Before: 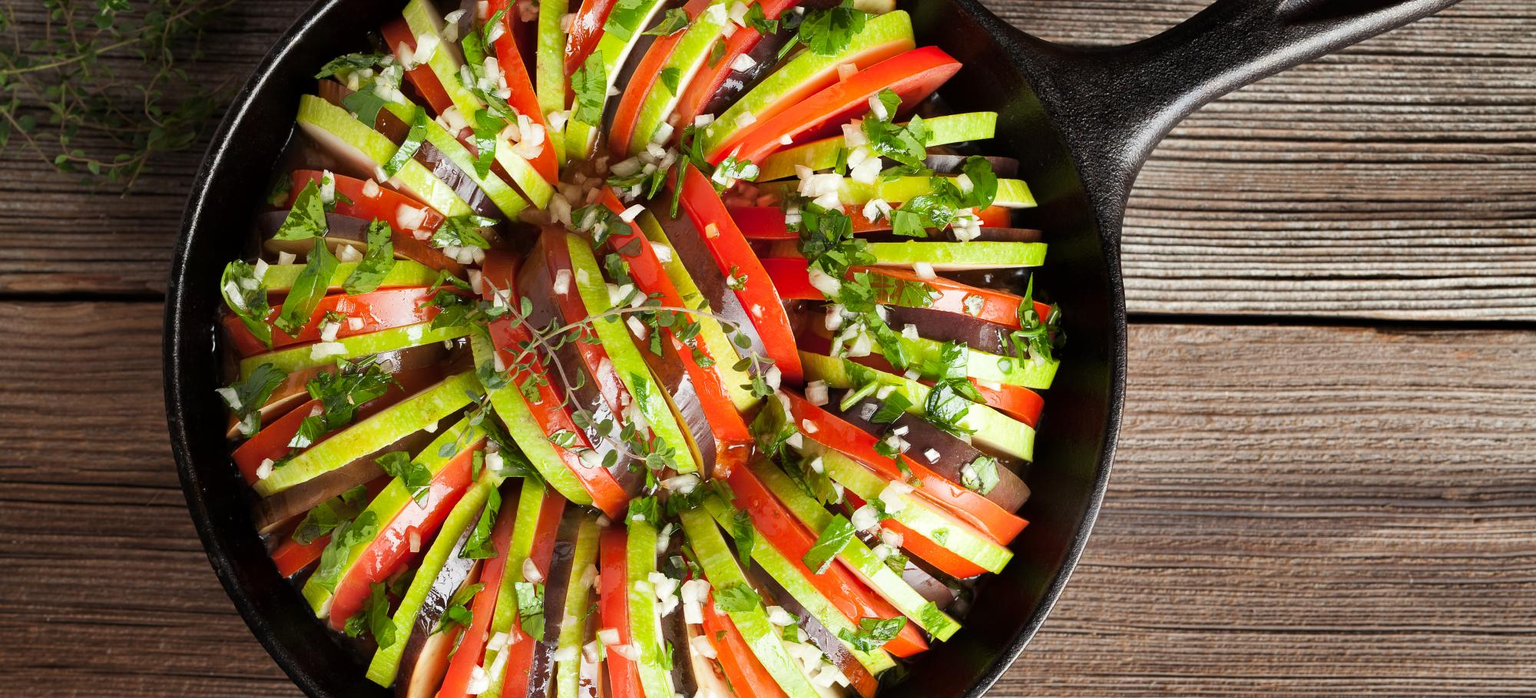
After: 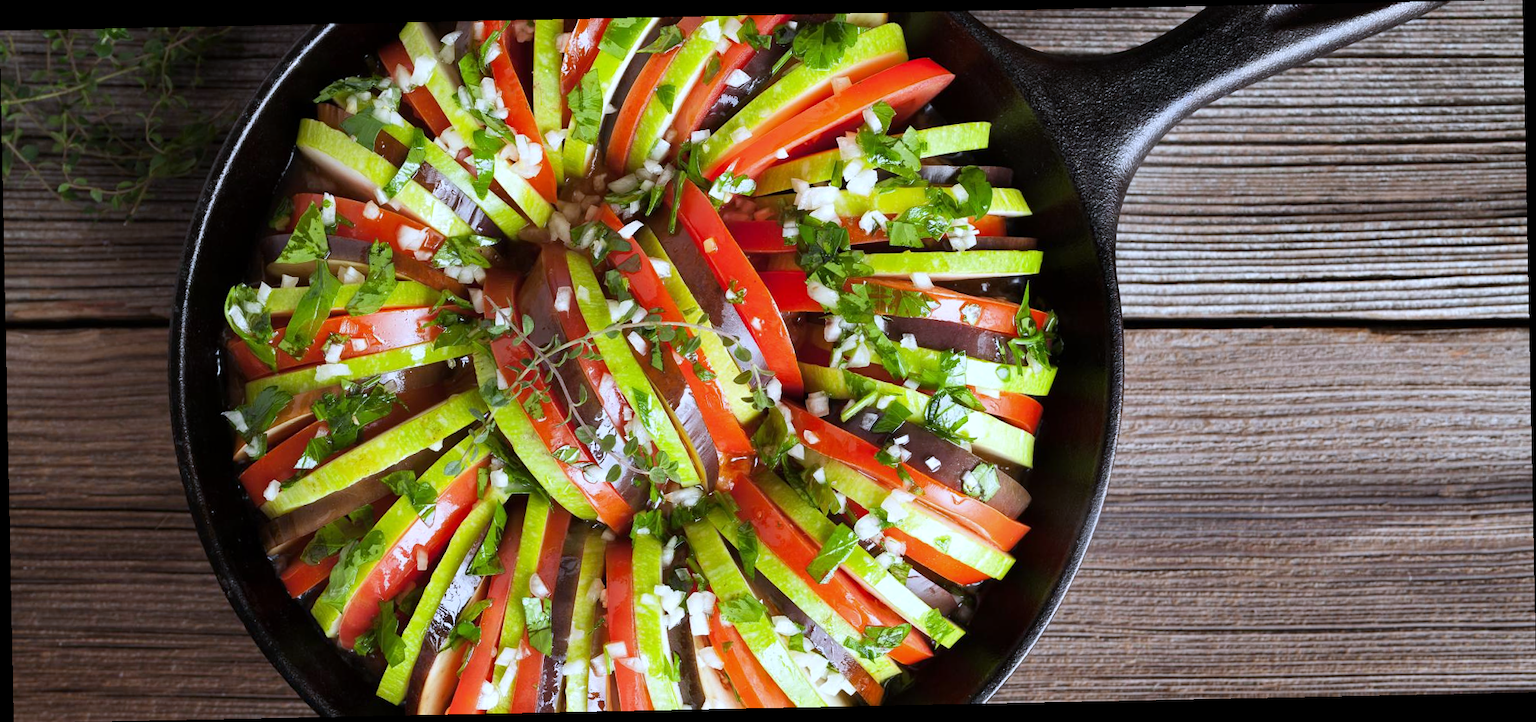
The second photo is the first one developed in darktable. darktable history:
rotate and perspective: rotation -1.17°, automatic cropping off
white balance: red 0.948, green 1.02, blue 1.176
